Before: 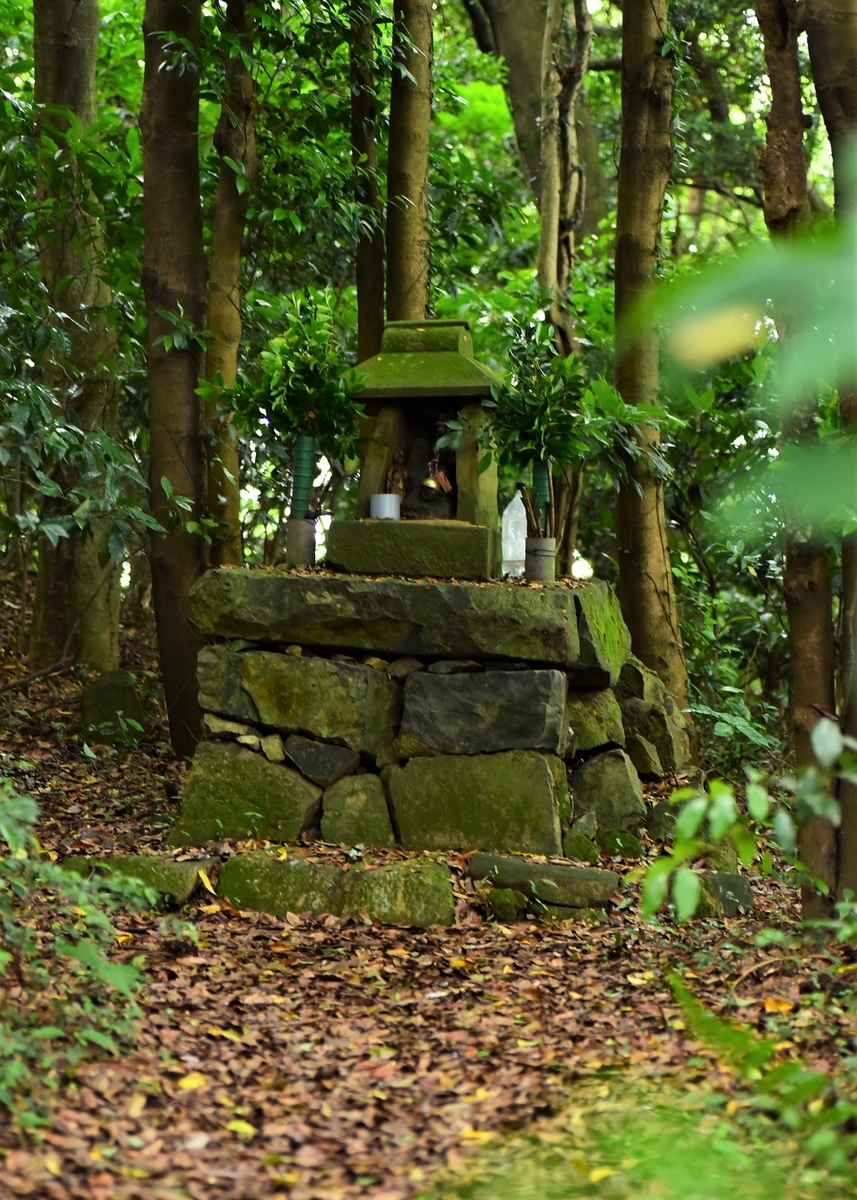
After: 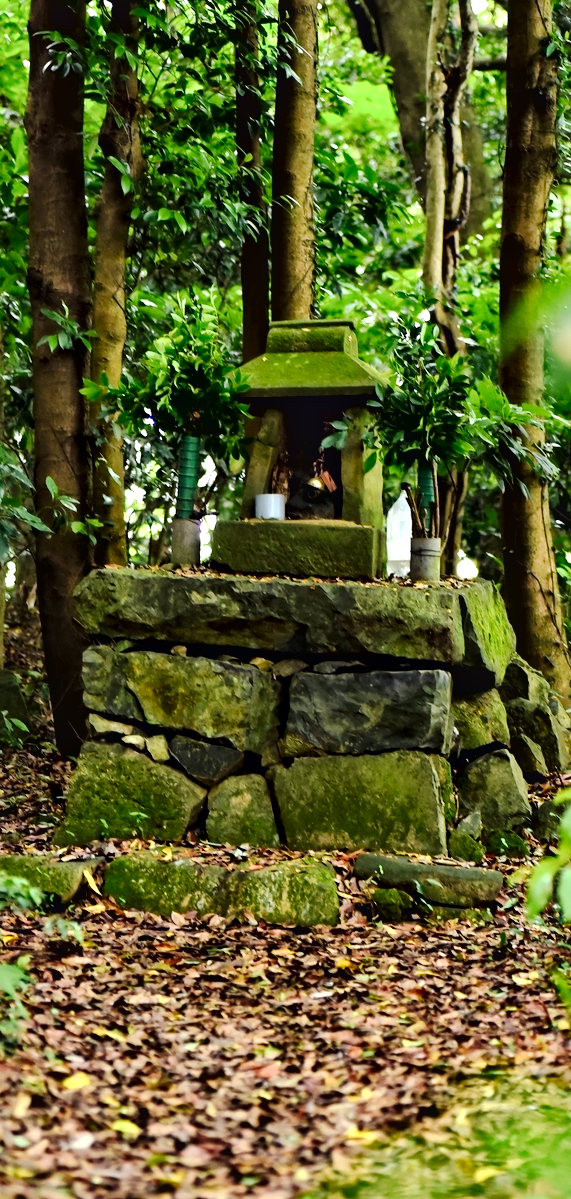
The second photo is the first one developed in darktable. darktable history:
local contrast: mode bilateral grid, contrast 20, coarseness 20, detail 150%, midtone range 0.2
tone curve: curves: ch0 [(0, 0) (0.003, 0.009) (0.011, 0.013) (0.025, 0.022) (0.044, 0.039) (0.069, 0.055) (0.1, 0.077) (0.136, 0.113) (0.177, 0.158) (0.224, 0.213) (0.277, 0.289) (0.335, 0.367) (0.399, 0.451) (0.468, 0.532) (0.543, 0.615) (0.623, 0.696) (0.709, 0.755) (0.801, 0.818) (0.898, 0.893) (1, 1)], preserve colors none
tone equalizer: mask exposure compensation -0.507 EV
crop and rotate: left 13.43%, right 19.872%
contrast brightness saturation: contrast -0.11
contrast equalizer: octaves 7, y [[0.6 ×6], [0.55 ×6], [0 ×6], [0 ×6], [0 ×6]]
